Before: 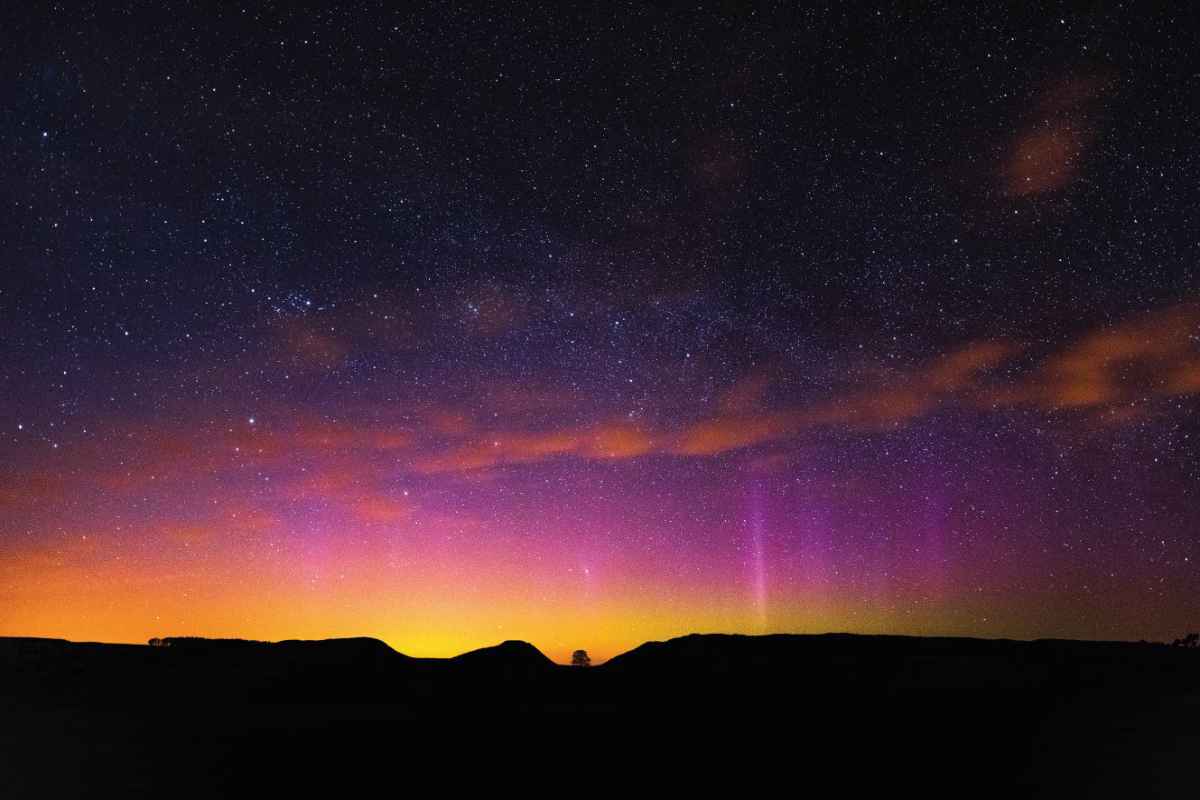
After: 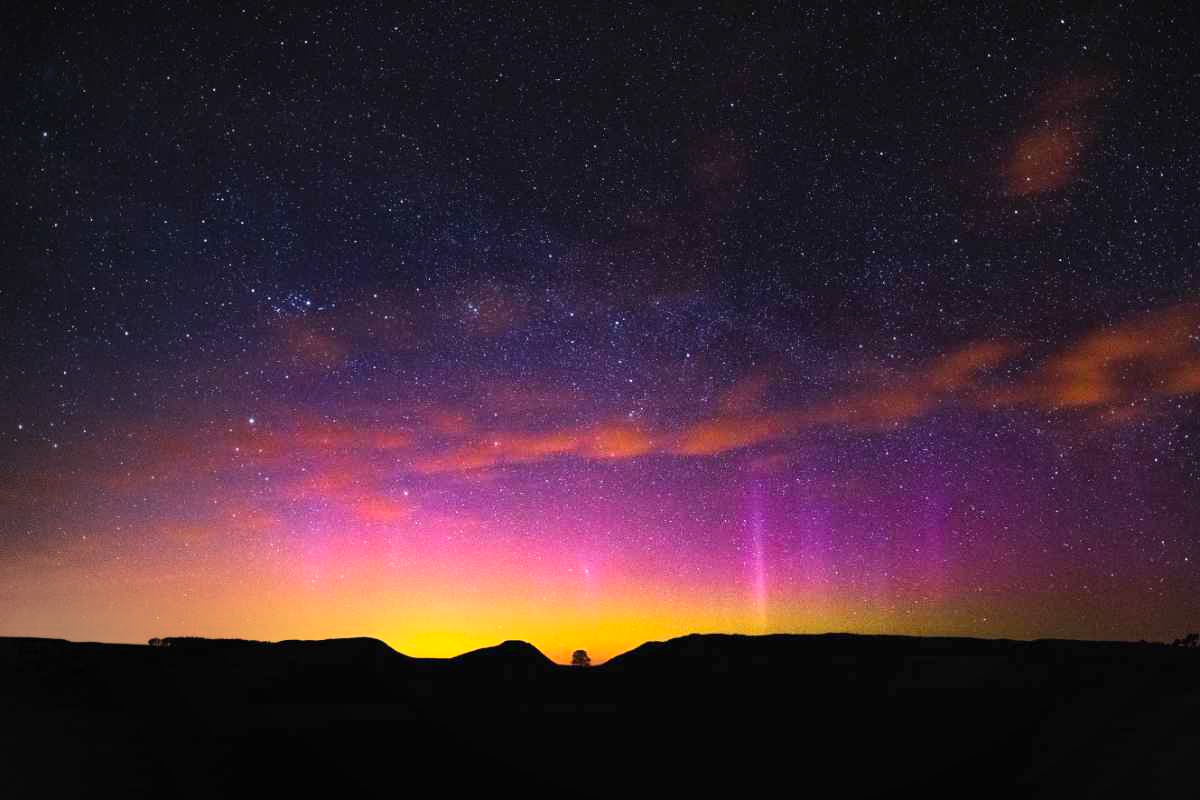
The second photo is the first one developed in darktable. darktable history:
contrast brightness saturation: contrast 0.2, brightness 0.16, saturation 0.22
vignetting: fall-off start 73.57%, center (0.22, -0.235)
